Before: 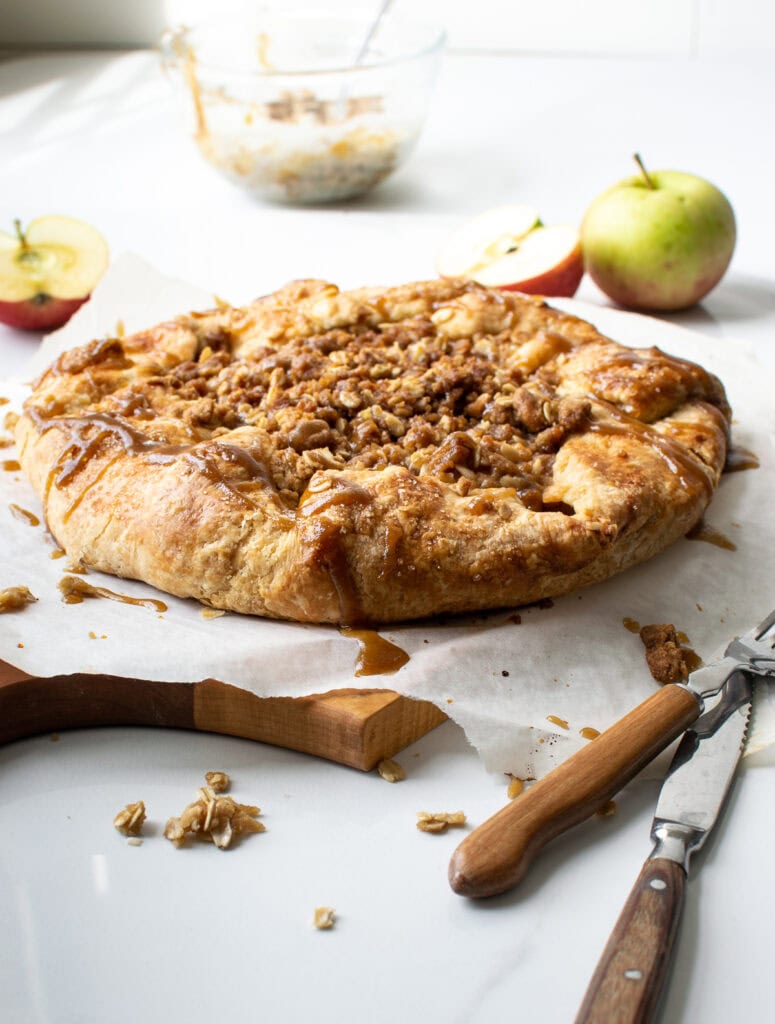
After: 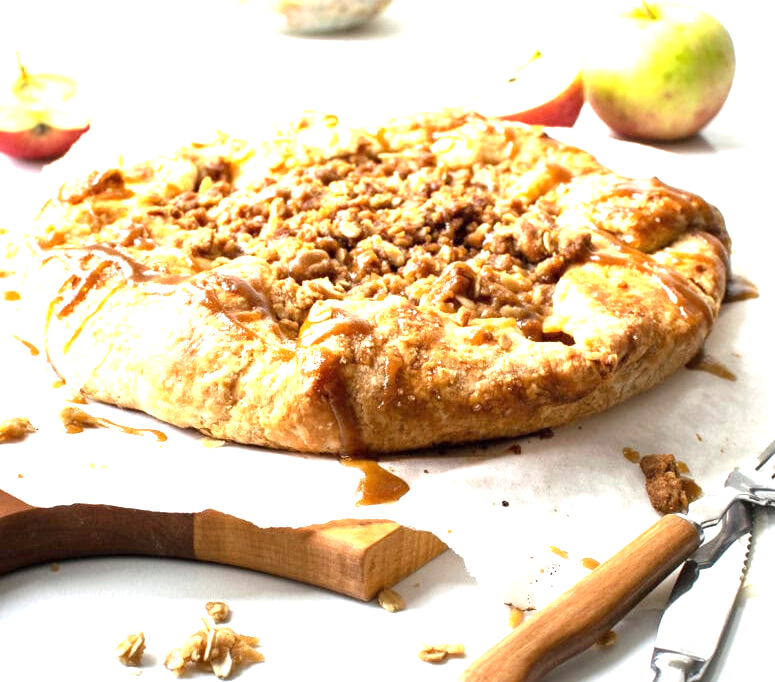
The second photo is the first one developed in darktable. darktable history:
crop: top 16.638%, bottom 16.689%
exposure: black level correction 0, exposure 1.381 EV, compensate exposure bias true, compensate highlight preservation false
